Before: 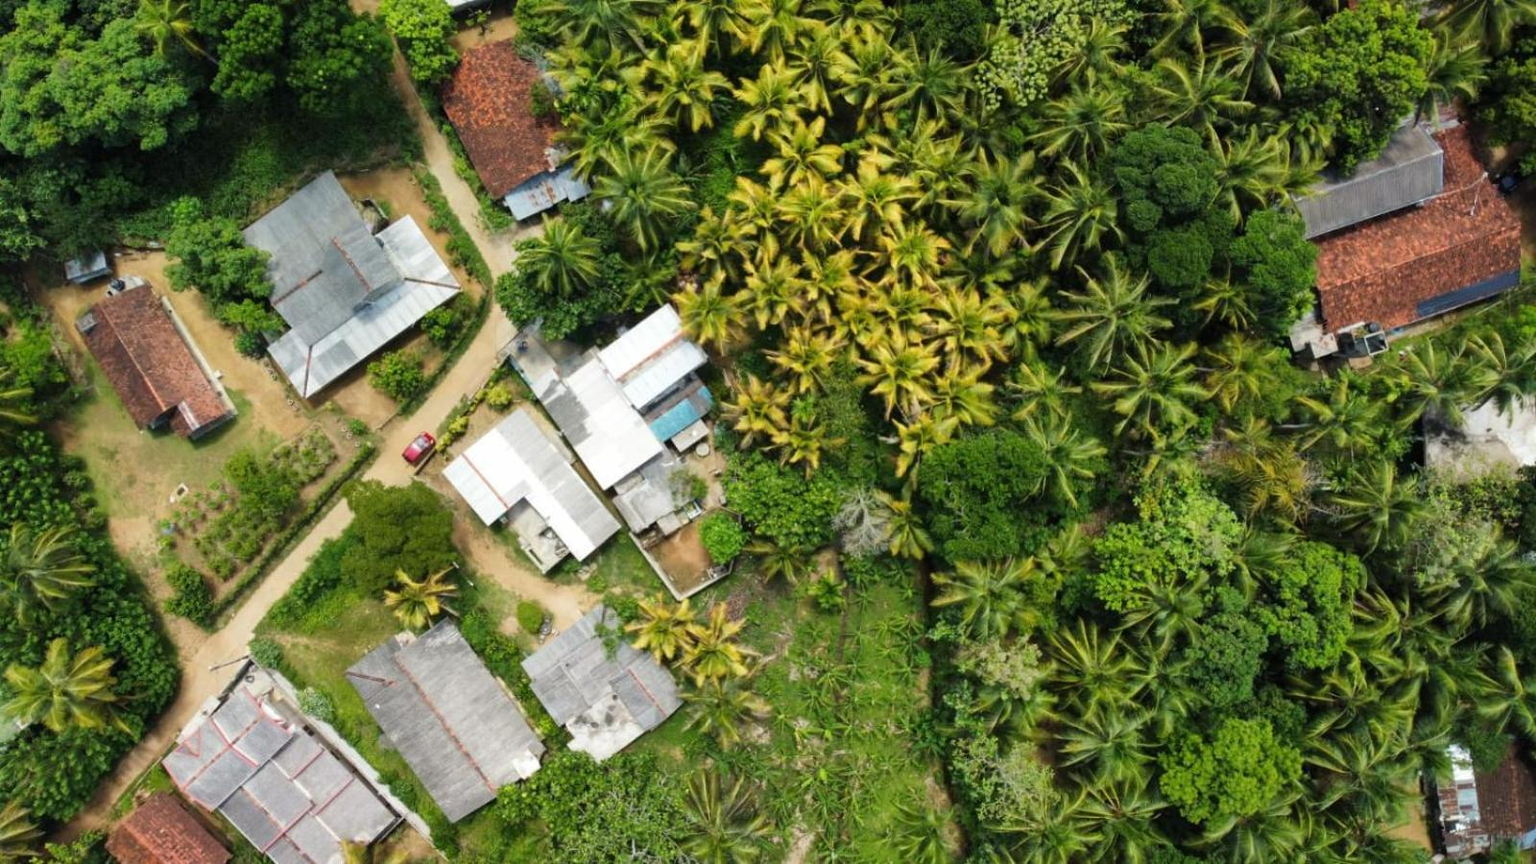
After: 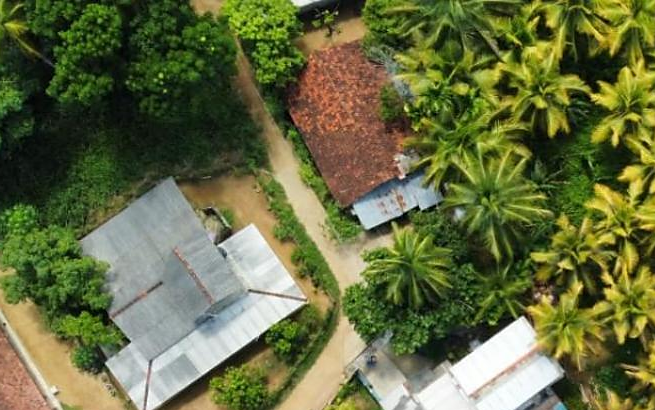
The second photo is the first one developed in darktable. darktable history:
crop and rotate: left 10.814%, top 0.081%, right 48.23%, bottom 54.343%
sharpen: radius 1.443, amount 0.399, threshold 1.591
